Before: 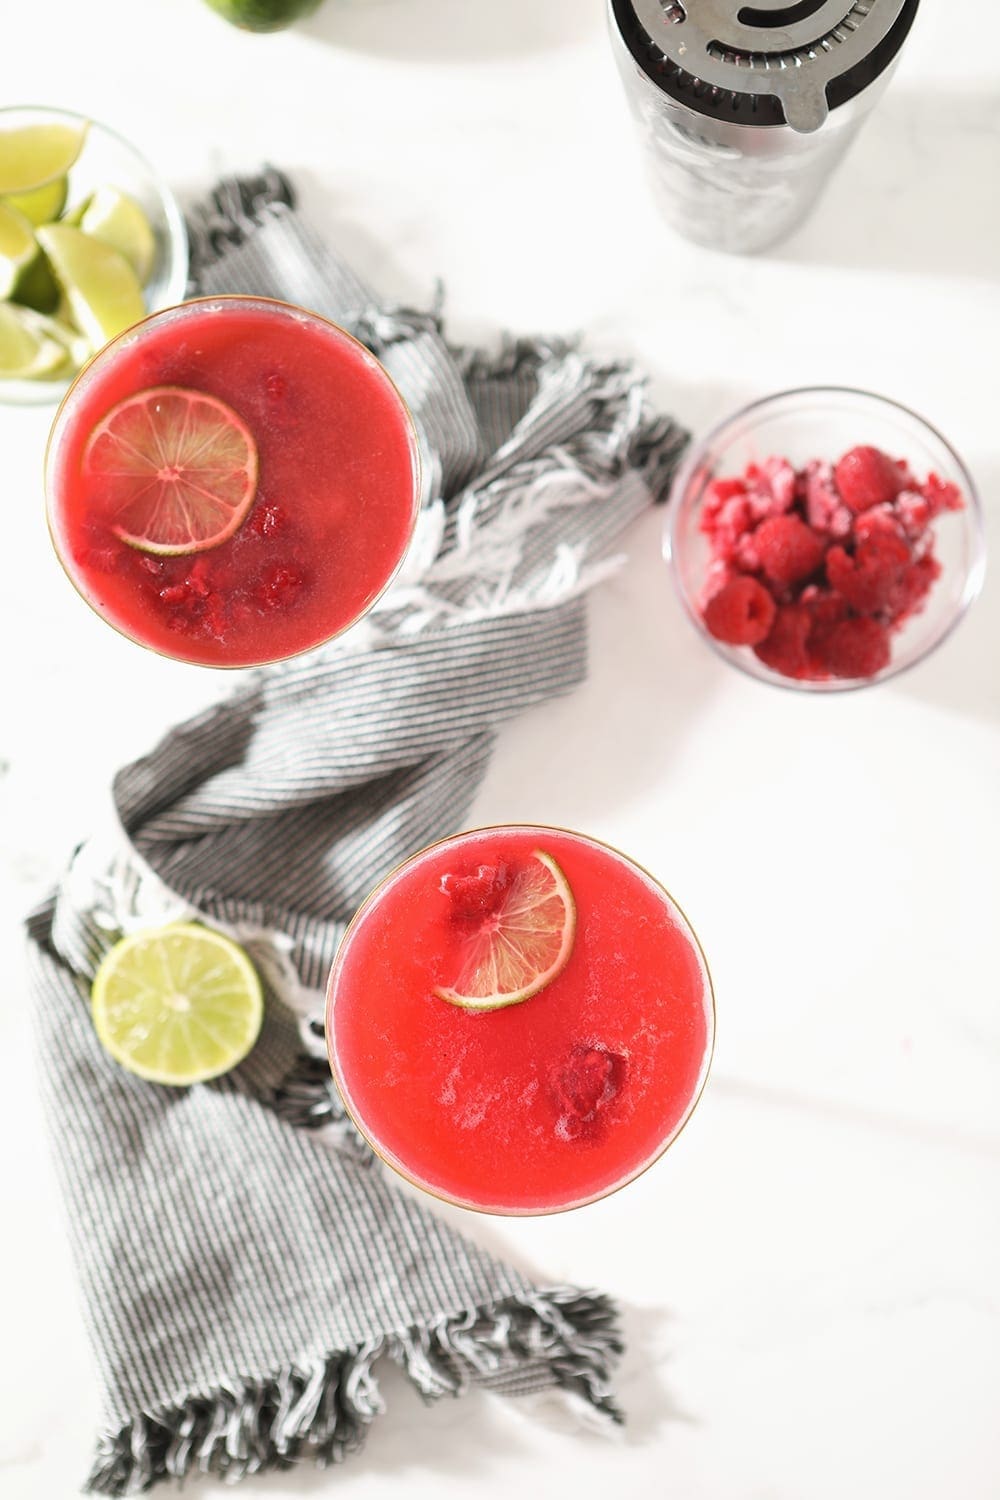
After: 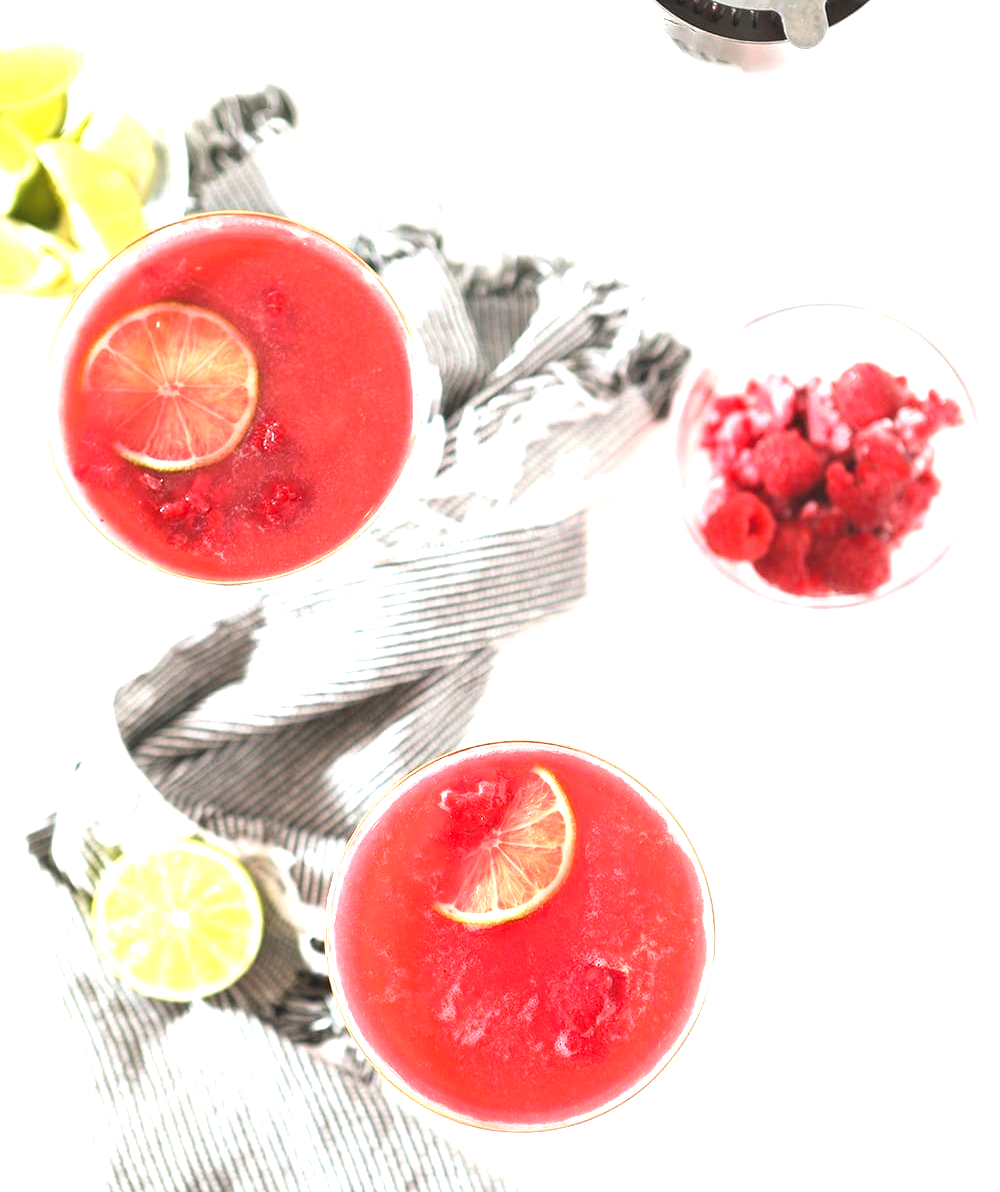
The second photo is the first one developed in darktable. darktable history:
contrast brightness saturation: contrast -0.016, brightness -0.01, saturation 0.042
crop and rotate: top 5.659%, bottom 14.863%
exposure: black level correction 0, exposure 1.106 EV, compensate exposure bias true, compensate highlight preservation false
